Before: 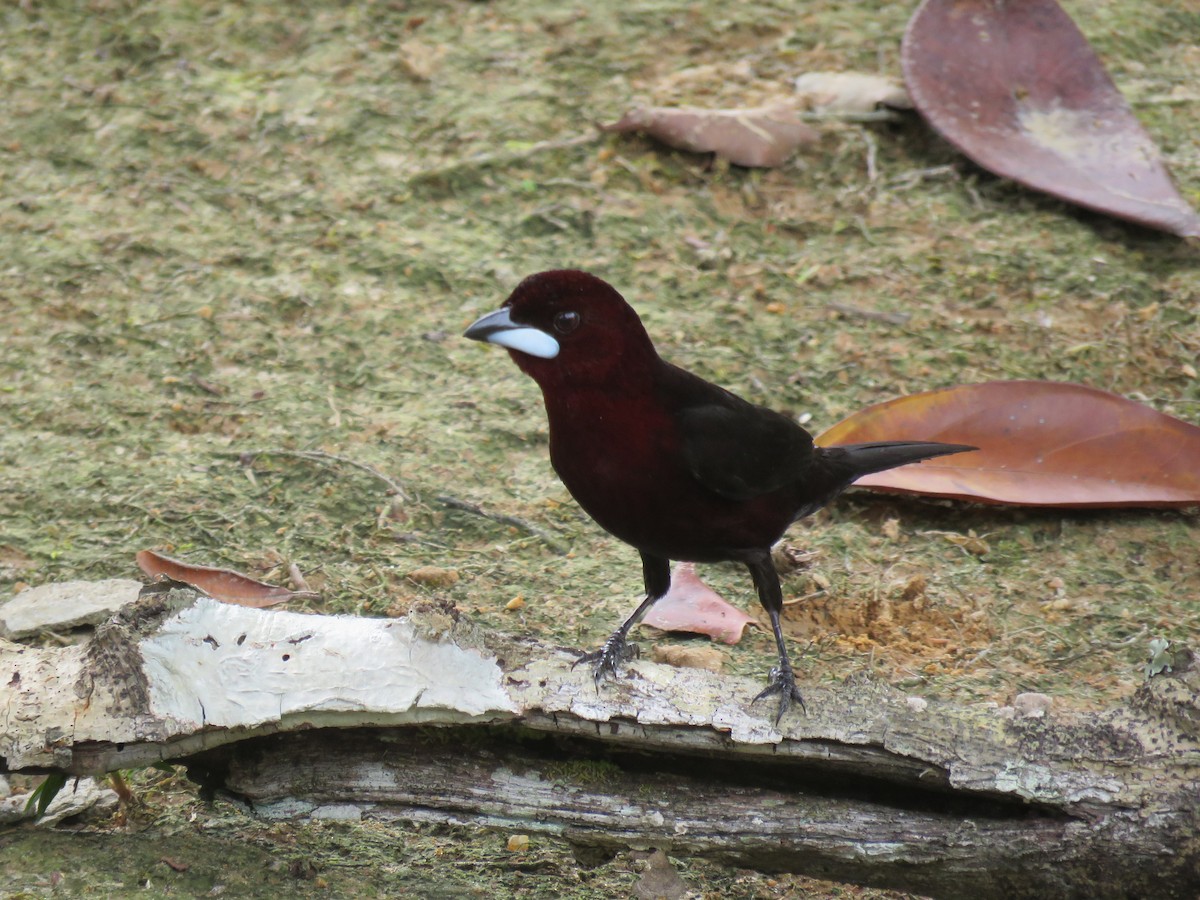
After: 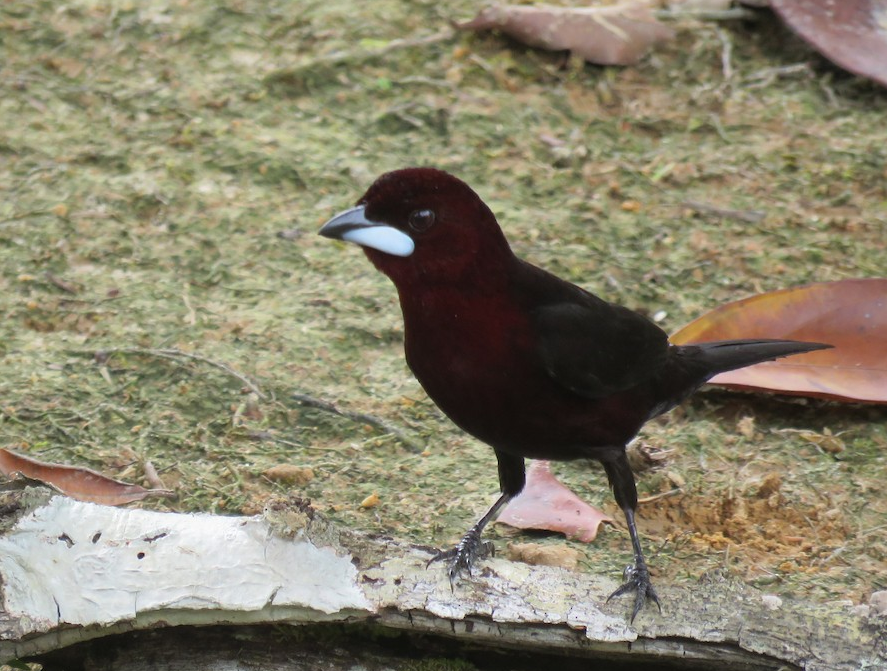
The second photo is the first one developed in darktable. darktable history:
crop and rotate: left 12.113%, top 11.428%, right 13.922%, bottom 13.911%
